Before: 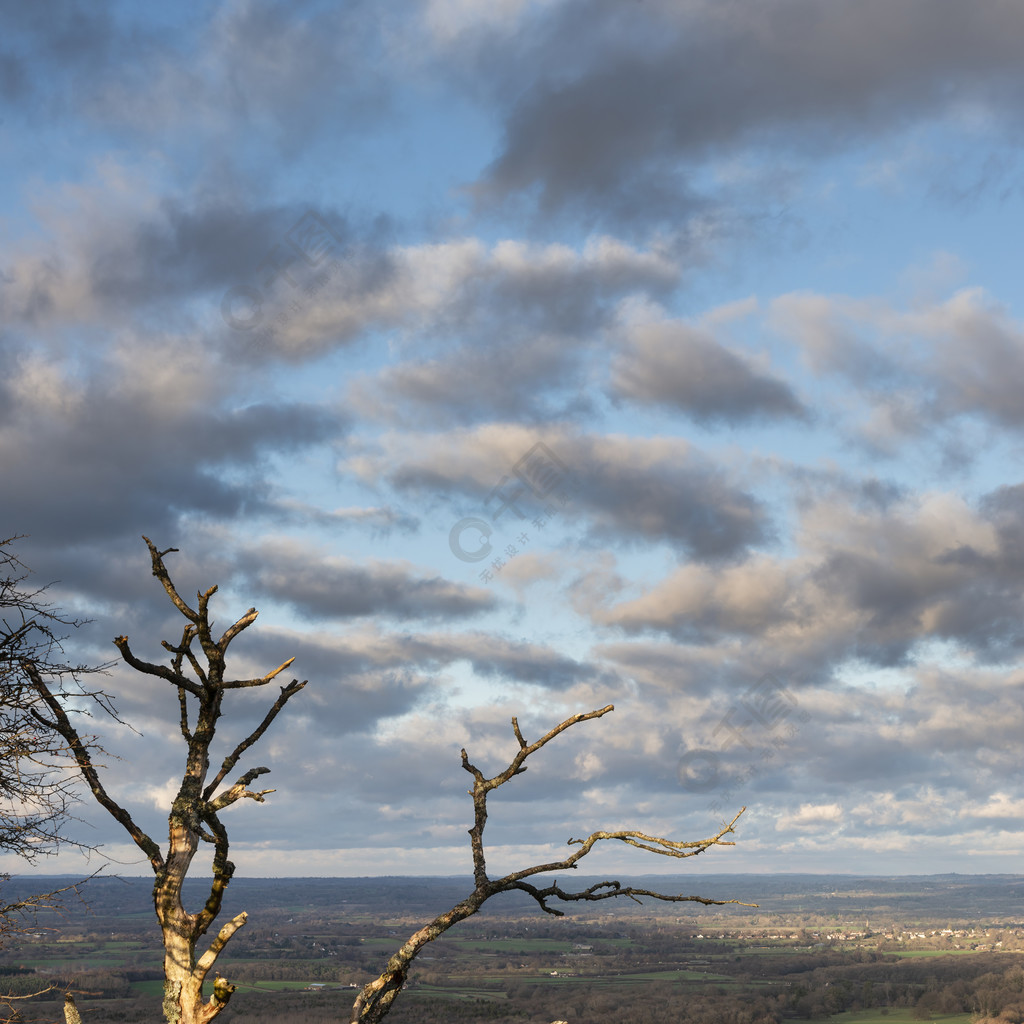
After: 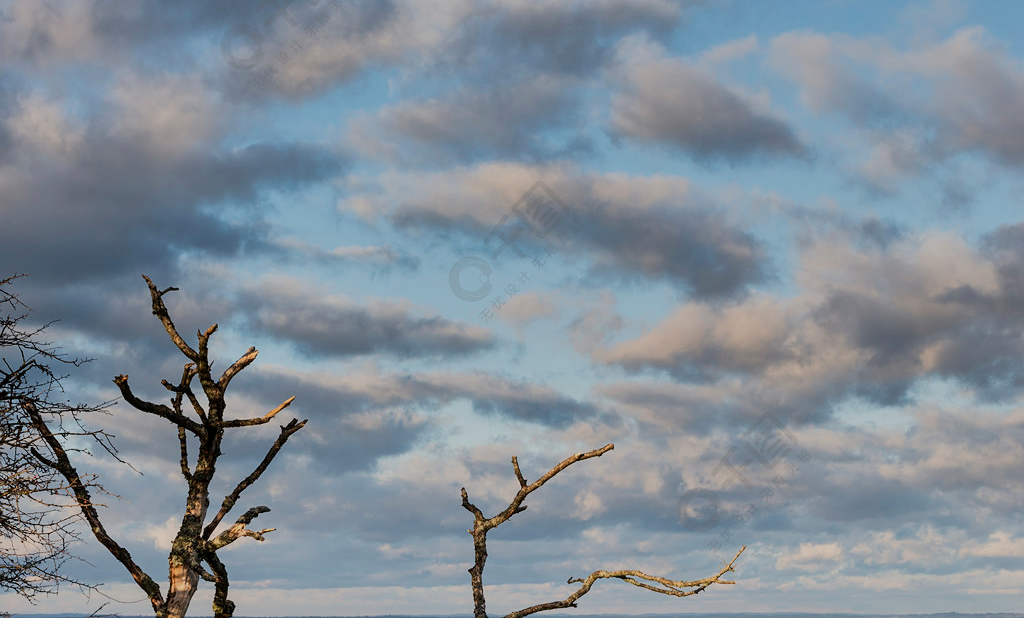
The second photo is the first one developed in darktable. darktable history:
filmic rgb: black relative exposure -16 EV, white relative exposure 6.9 EV, threshold 3 EV, hardness 4.66, color science v5 (2021), contrast in shadows safe, contrast in highlights safe, enable highlight reconstruction true
crop and rotate: top 25.542%, bottom 14.027%
sharpen: radius 1.258, amount 0.301, threshold 0.107
shadows and highlights: low approximation 0.01, soften with gaussian
exposure: exposure -0.068 EV, compensate highlight preservation false
color zones: curves: ch2 [(0, 0.5) (0.143, 0.5) (0.286, 0.489) (0.415, 0.421) (0.571, 0.5) (0.714, 0.5) (0.857, 0.5) (1, 0.5)]
local contrast: highlights 102%, shadows 102%, detail 120%, midtone range 0.2
